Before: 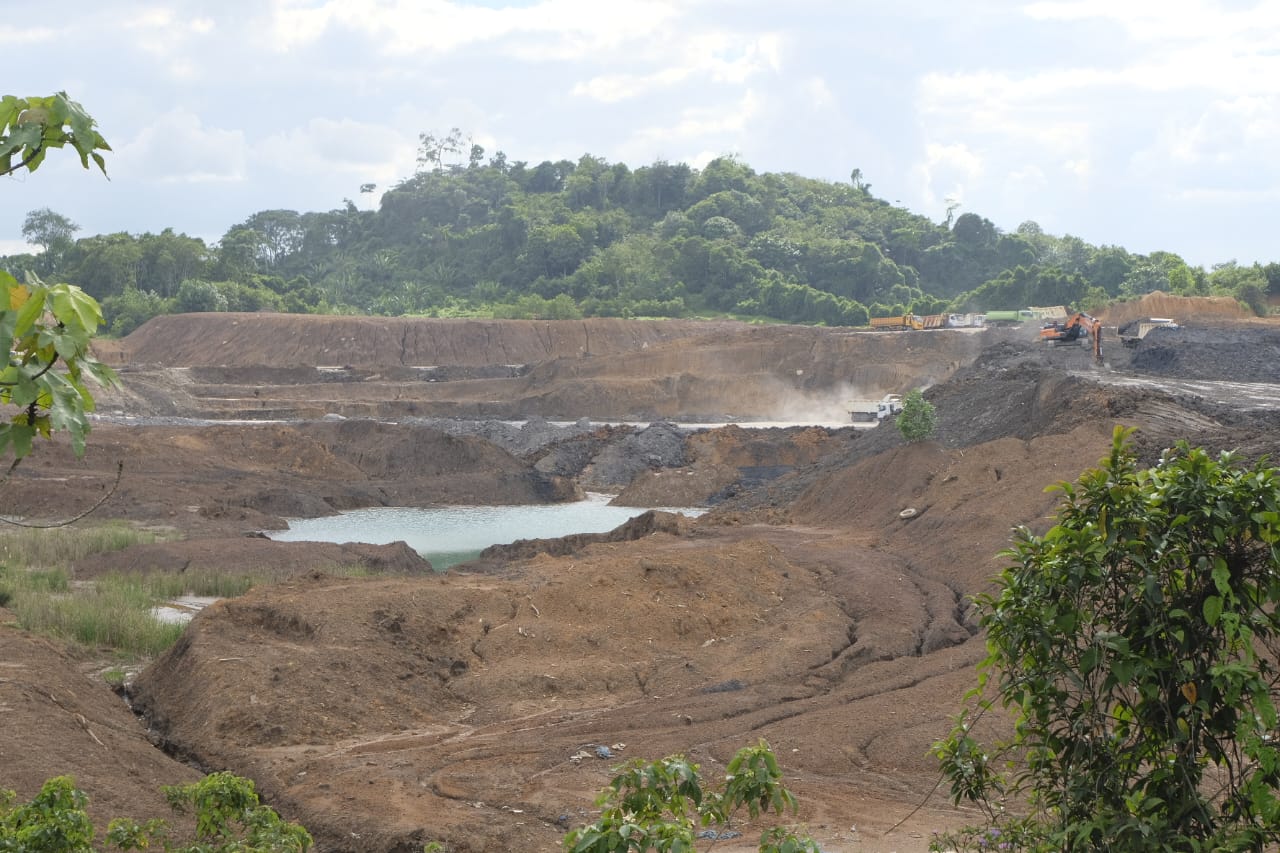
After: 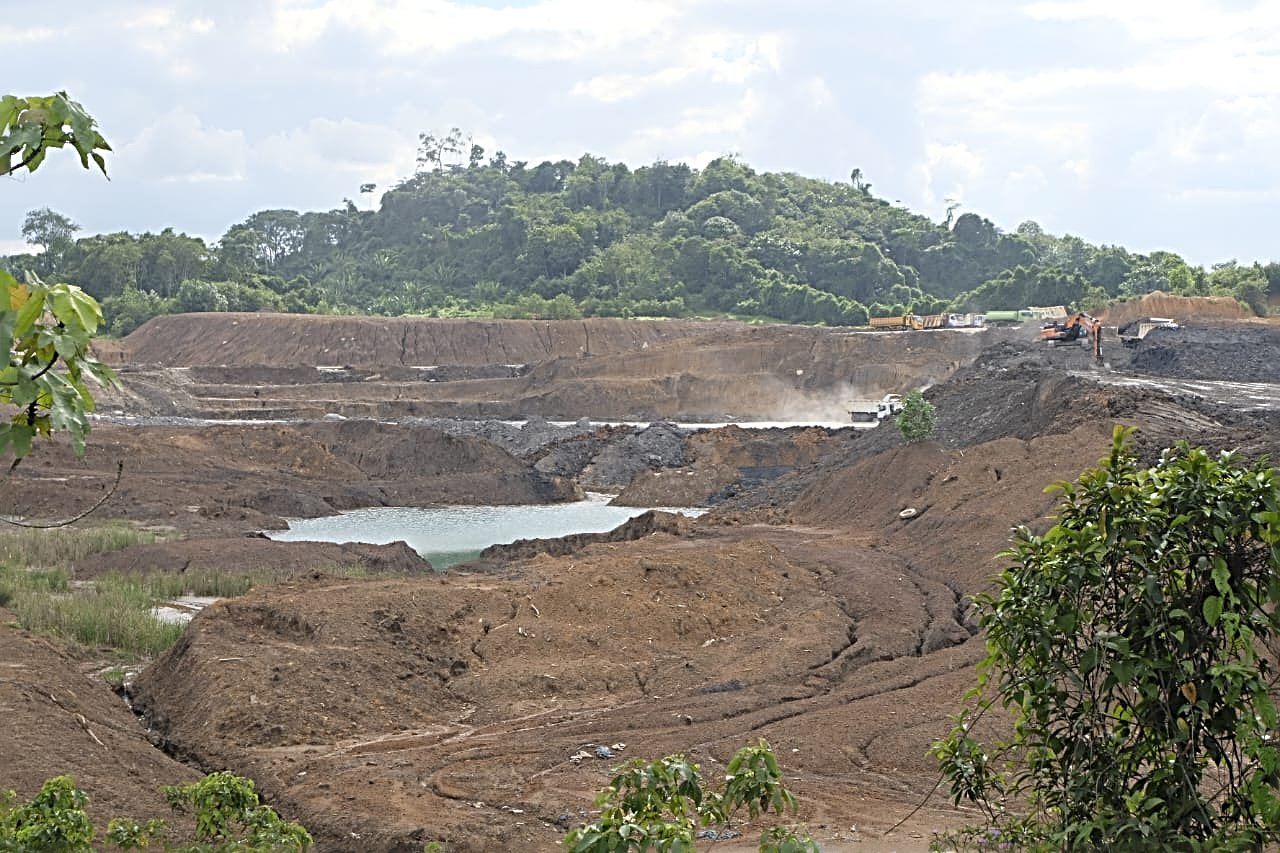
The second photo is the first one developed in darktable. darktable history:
levels: mode automatic, levels [0.036, 0.364, 0.827]
sharpen: radius 3.671, amount 0.929
